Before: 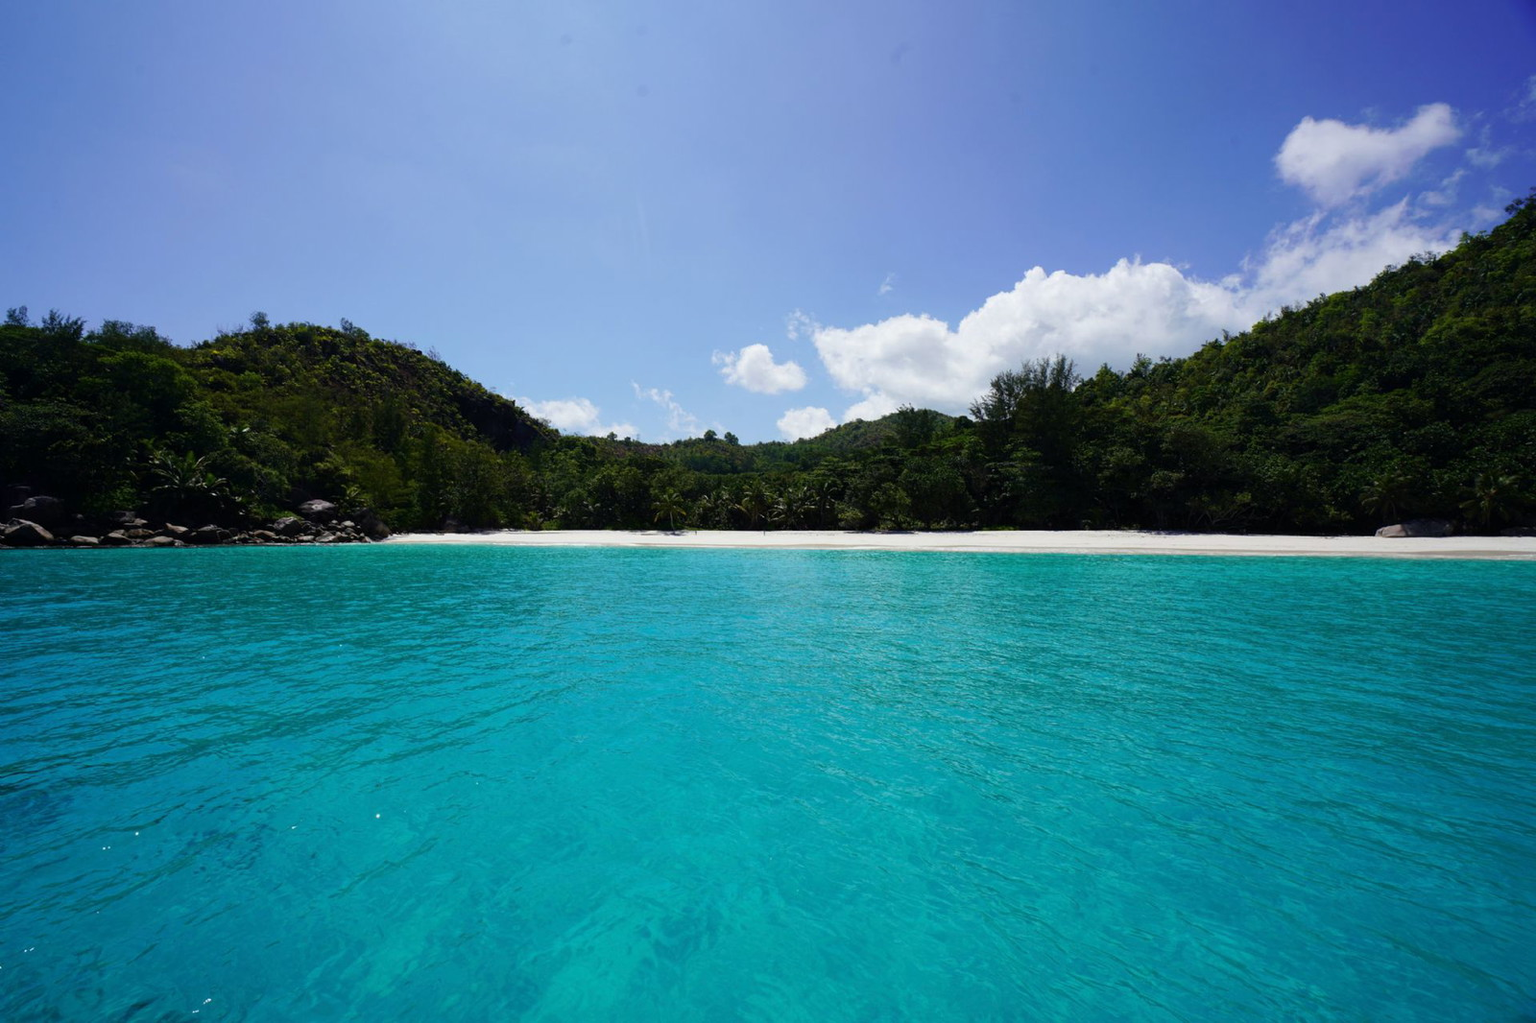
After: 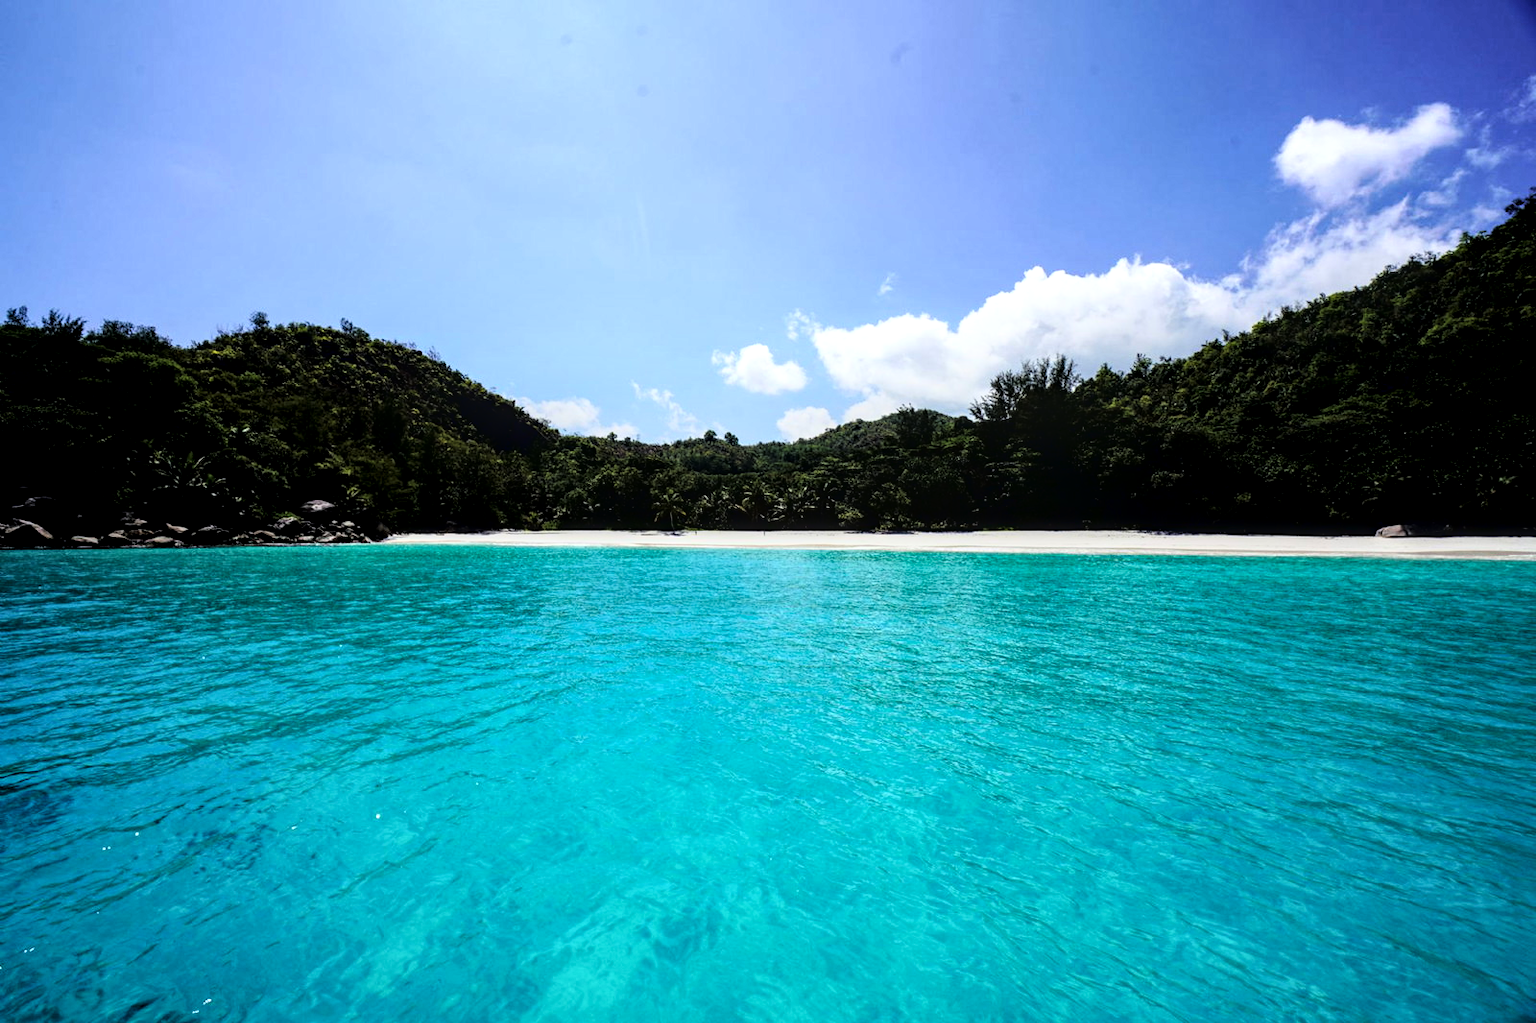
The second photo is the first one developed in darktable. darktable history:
tone curve: curves: ch0 [(0, 0.016) (0.11, 0.039) (0.259, 0.235) (0.383, 0.437) (0.499, 0.597) (0.733, 0.867) (0.843, 0.948) (1, 1)], color space Lab, linked channels, preserve colors none
local contrast: detail 150%
